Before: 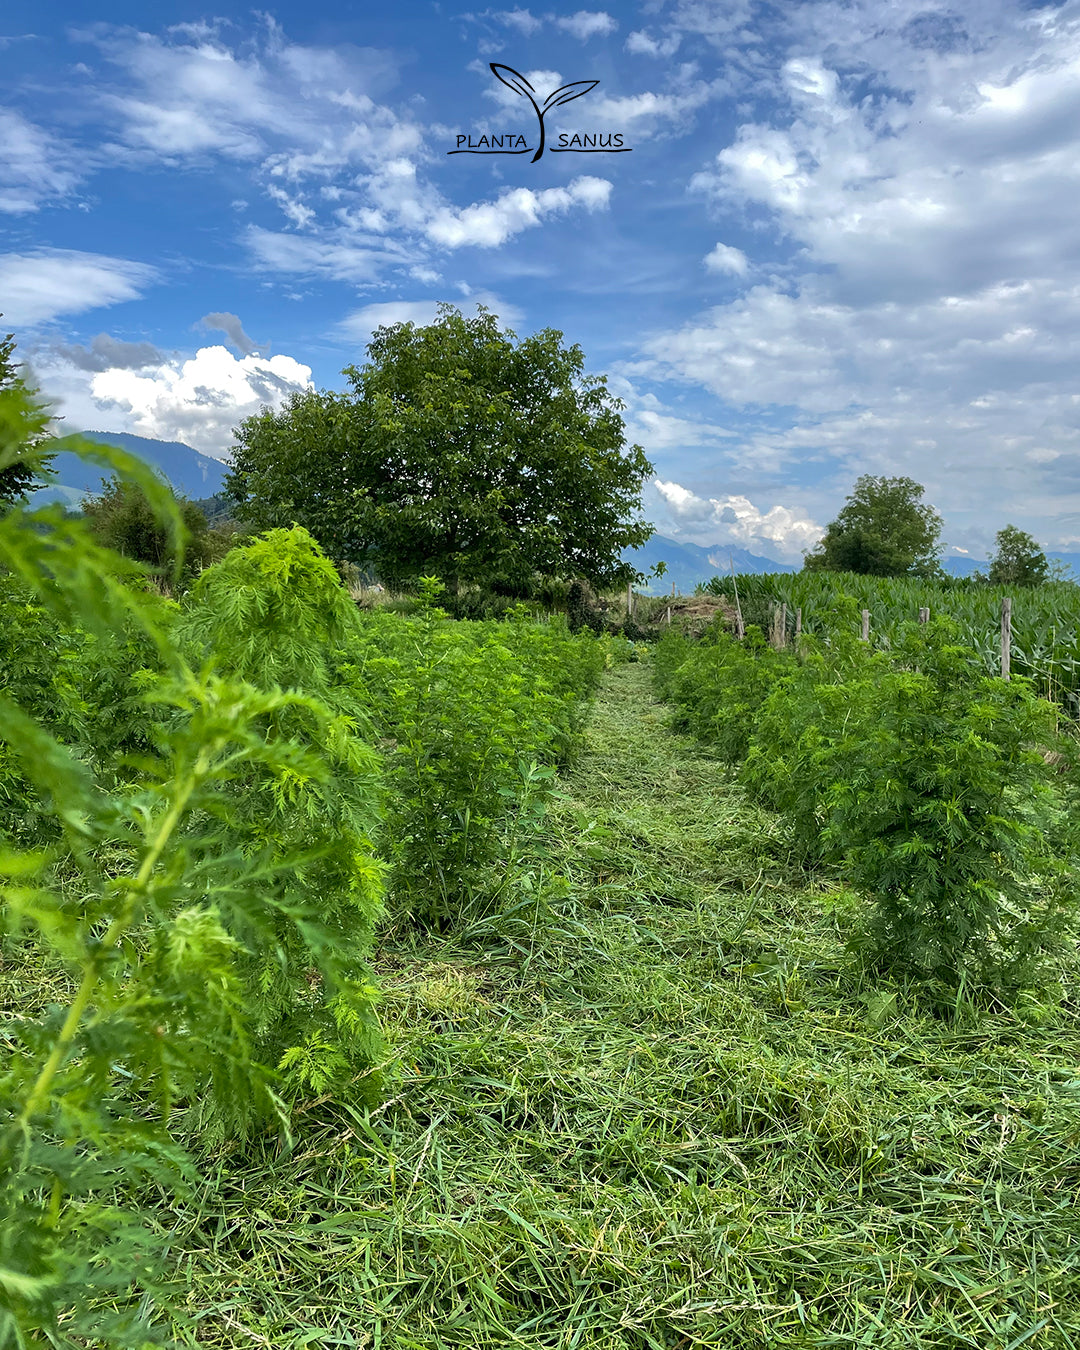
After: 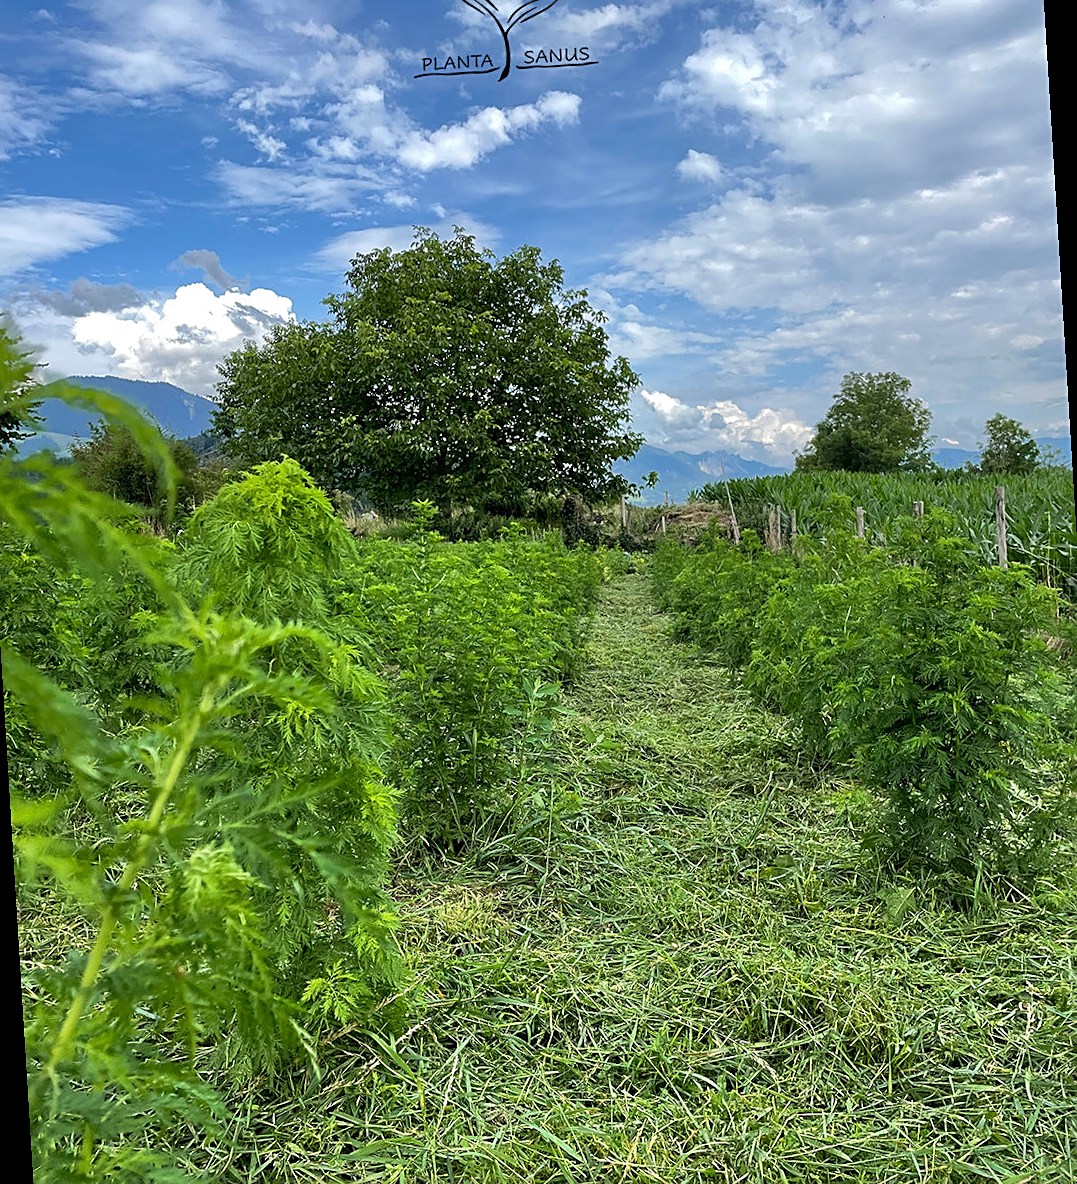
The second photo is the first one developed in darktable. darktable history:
sharpen: on, module defaults
rotate and perspective: rotation -3.52°, crop left 0.036, crop right 0.964, crop top 0.081, crop bottom 0.919
